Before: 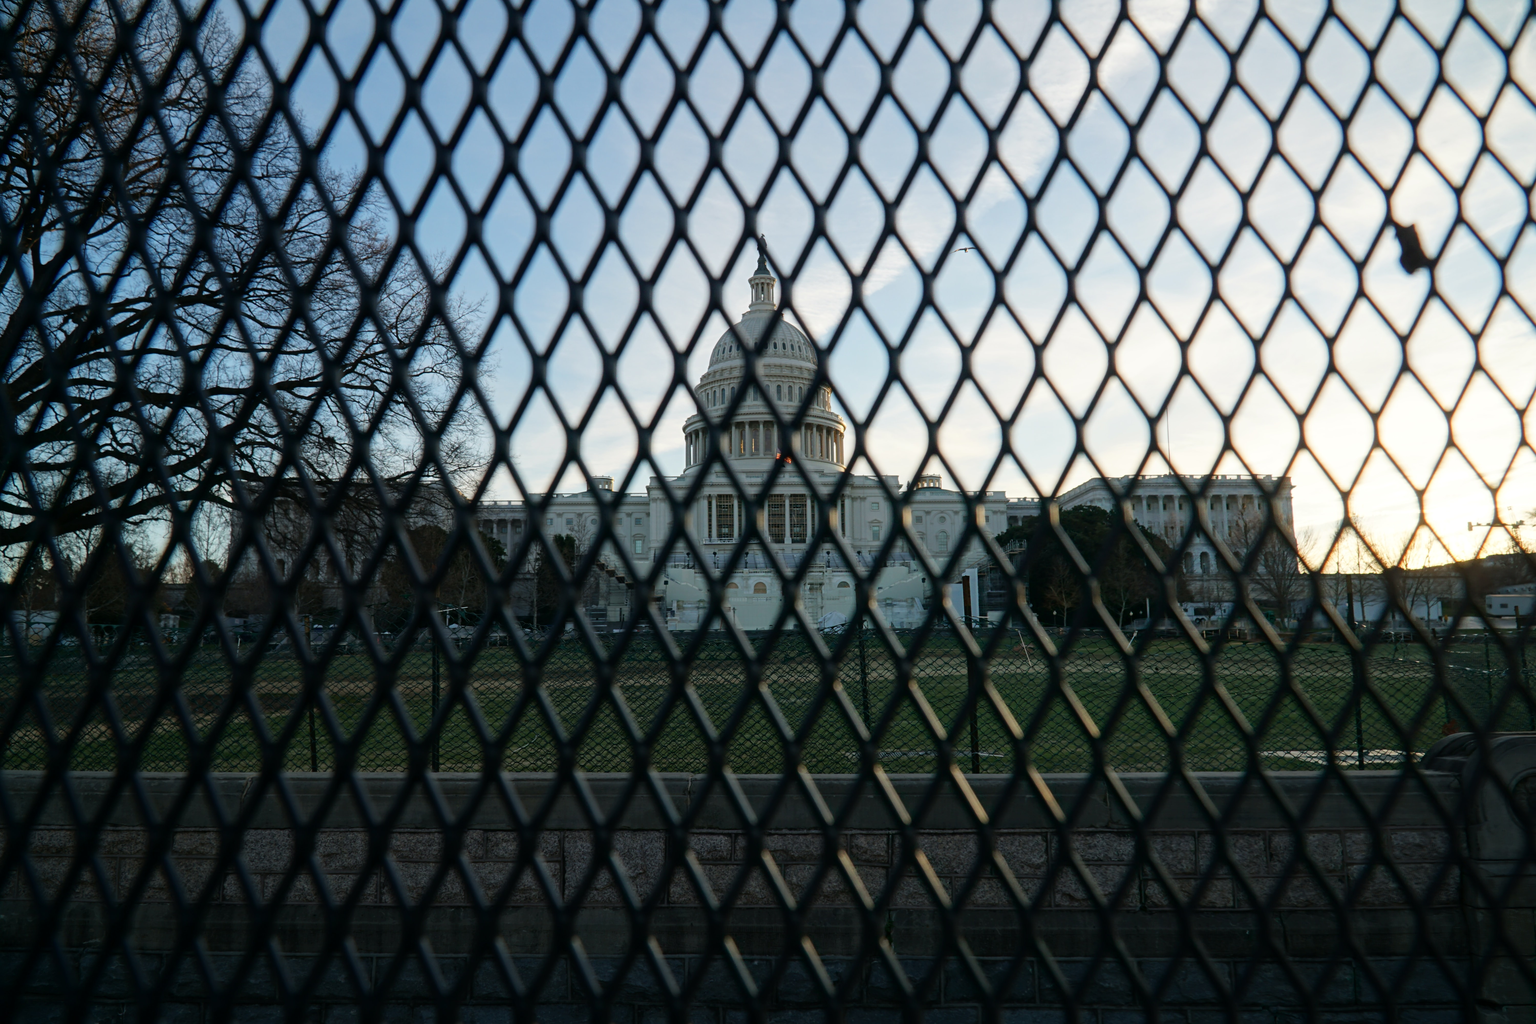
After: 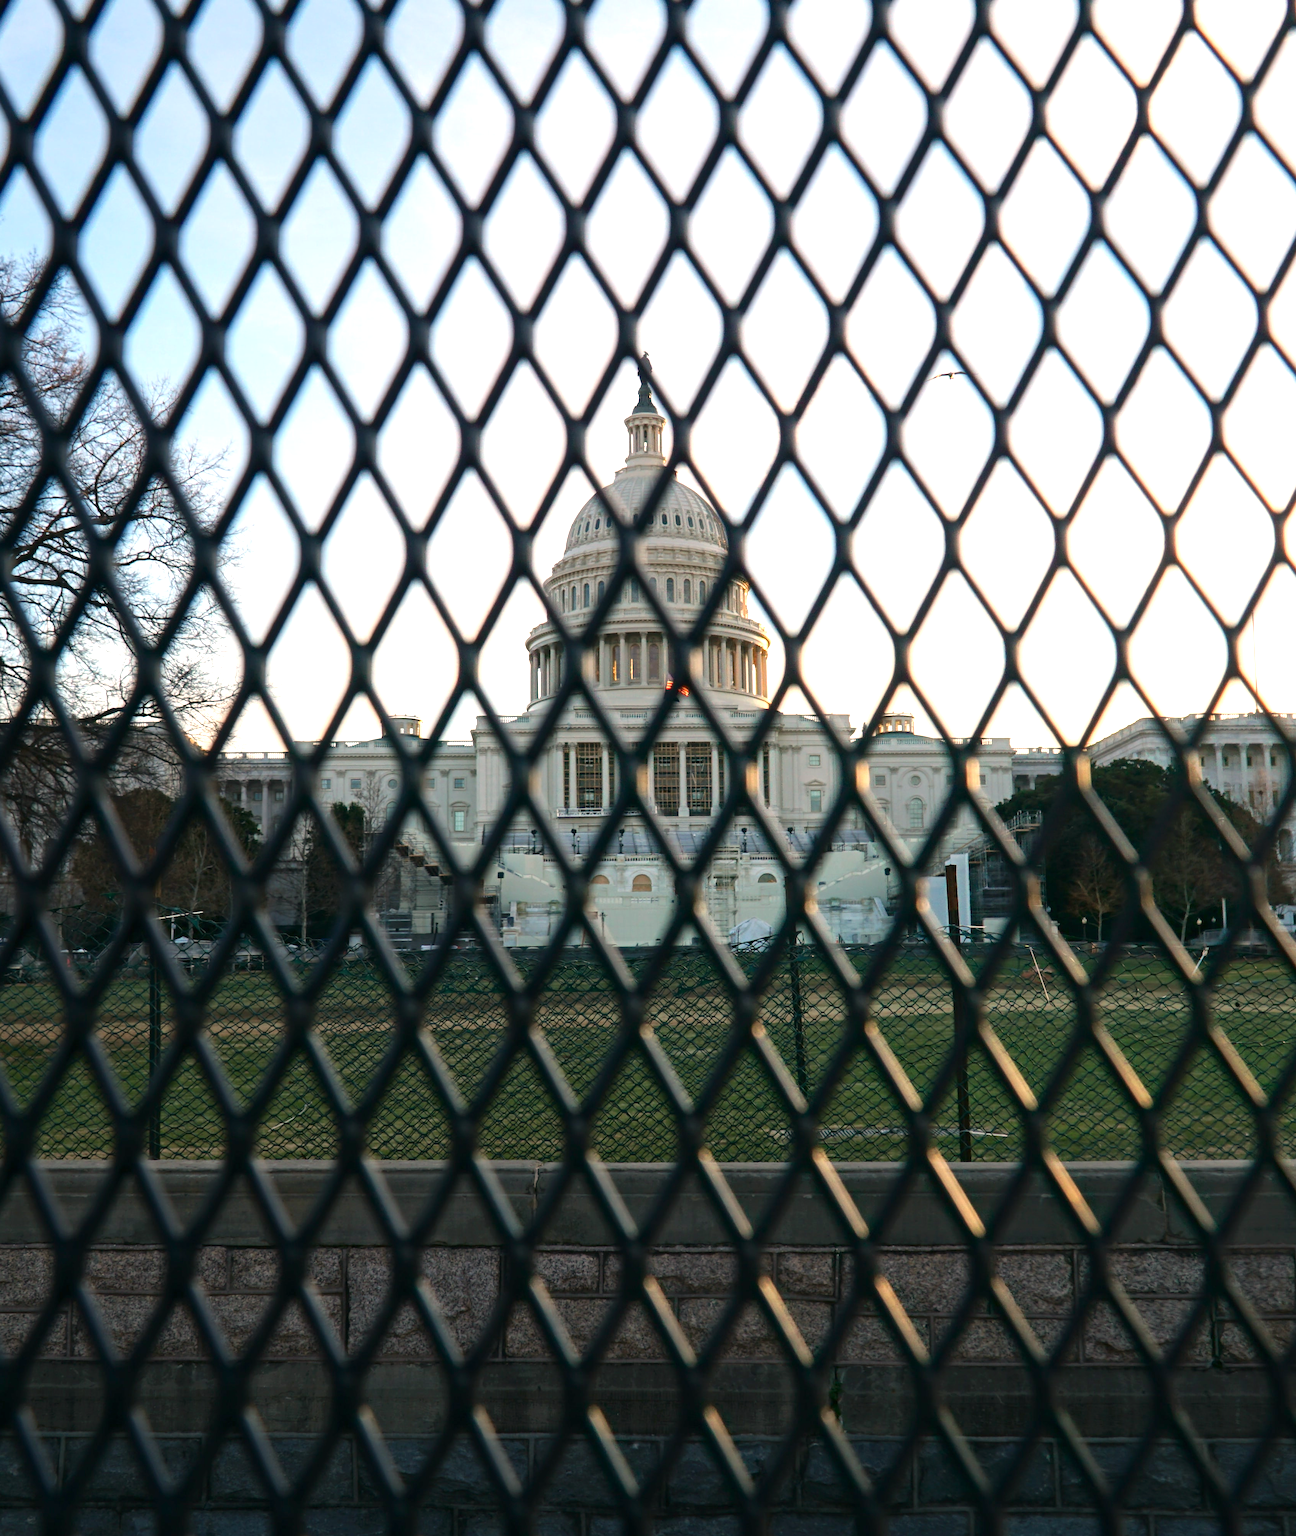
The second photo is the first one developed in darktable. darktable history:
exposure: black level correction 0, exposure 1 EV, compensate exposure bias true, compensate highlight preservation false
color correction: saturation 1.1
white balance: red 1.127, blue 0.943
crop: left 21.674%, right 22.086%
